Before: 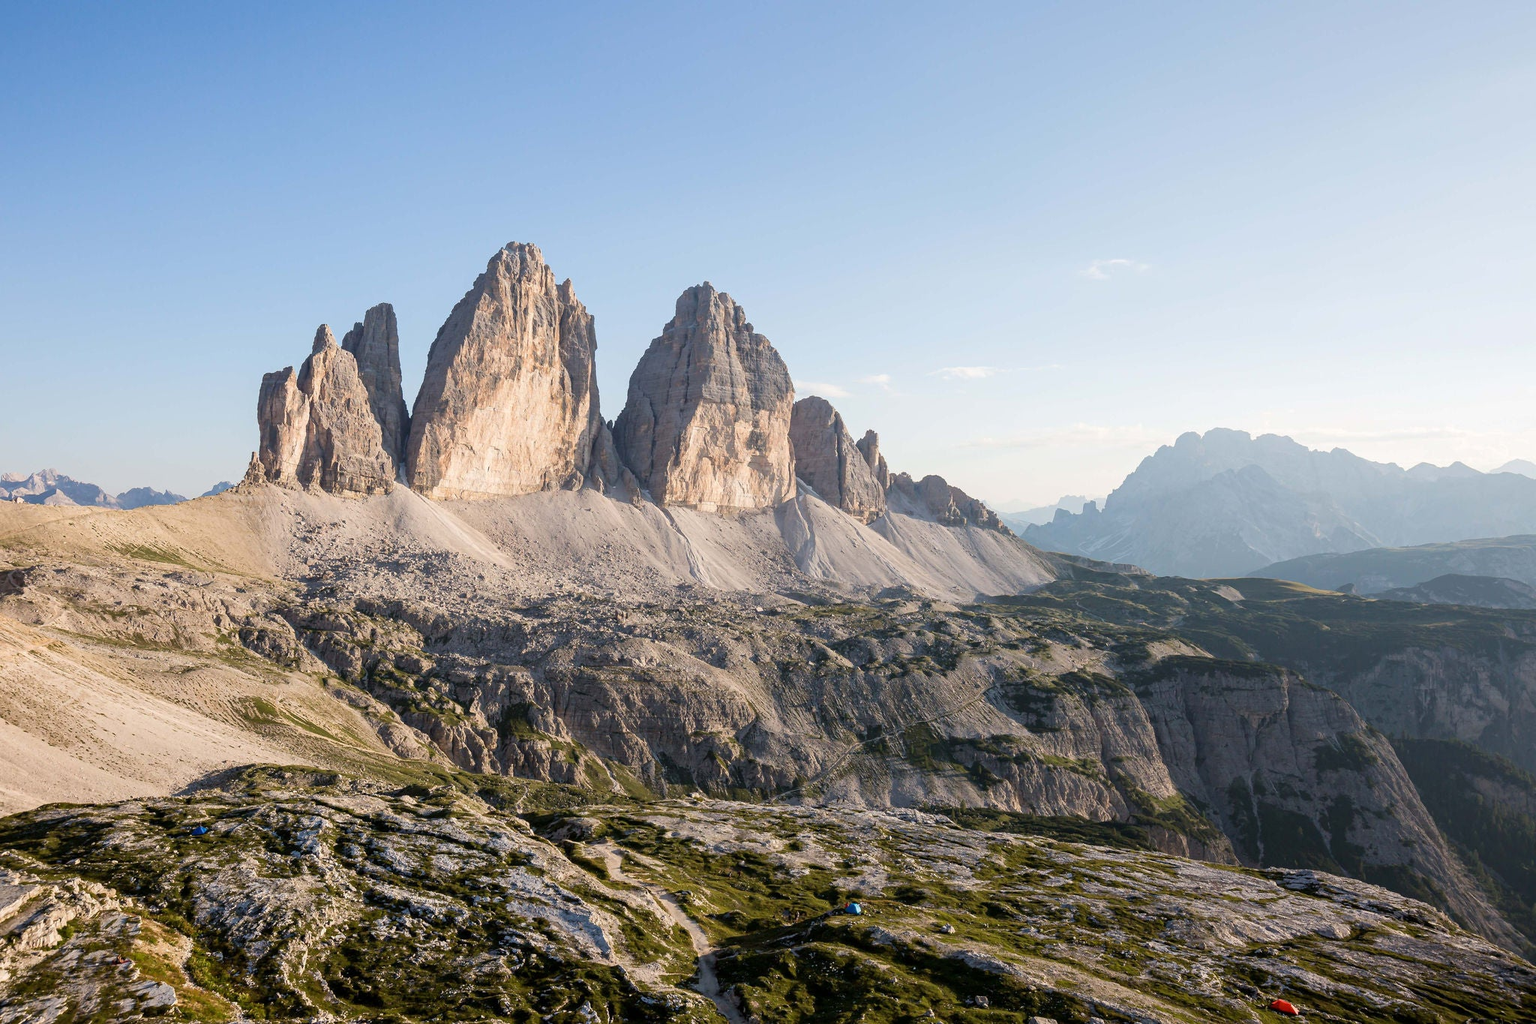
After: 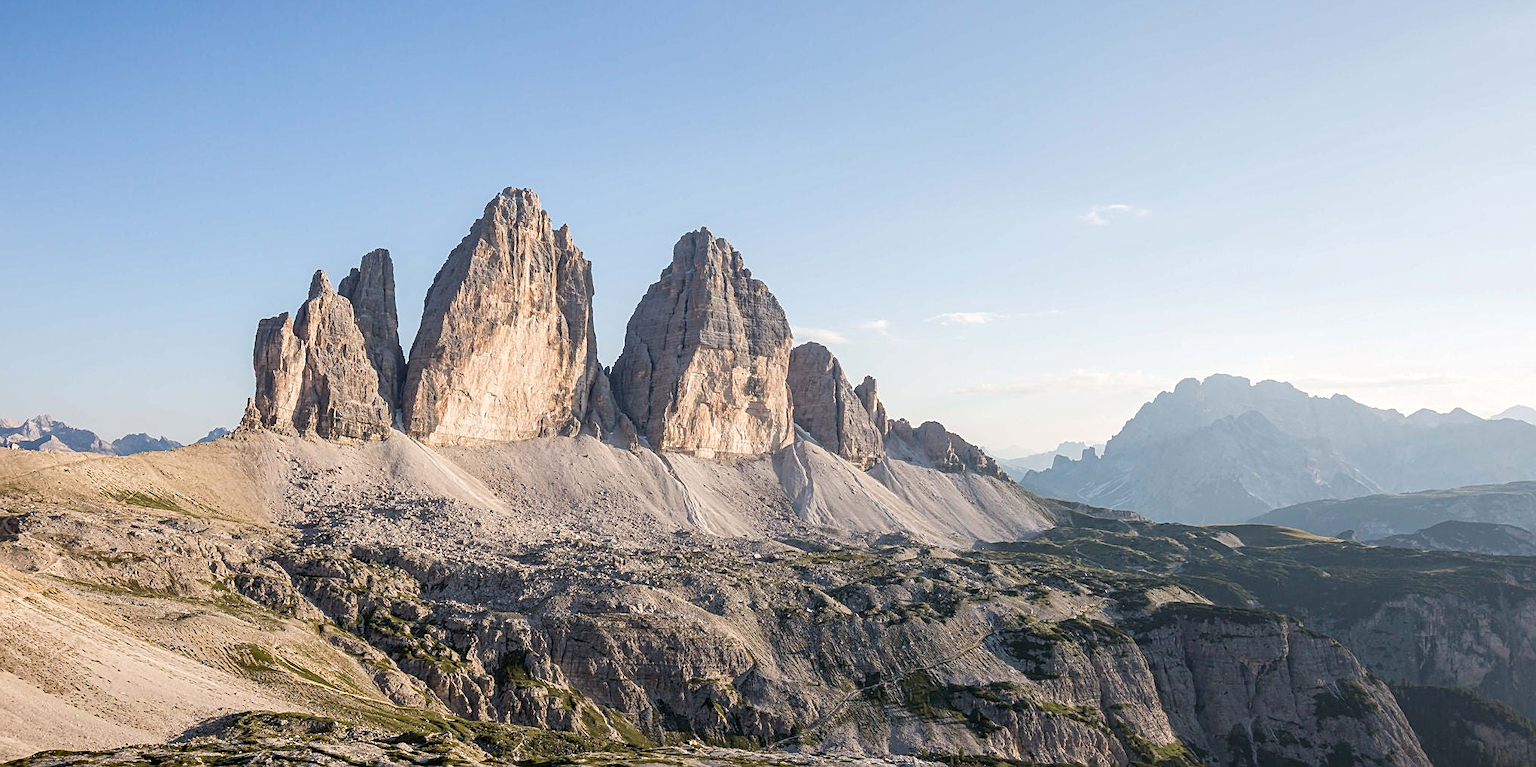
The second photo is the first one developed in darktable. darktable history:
local contrast: on, module defaults
crop: left 0.387%, top 5.469%, bottom 19.809%
sharpen: on, module defaults
